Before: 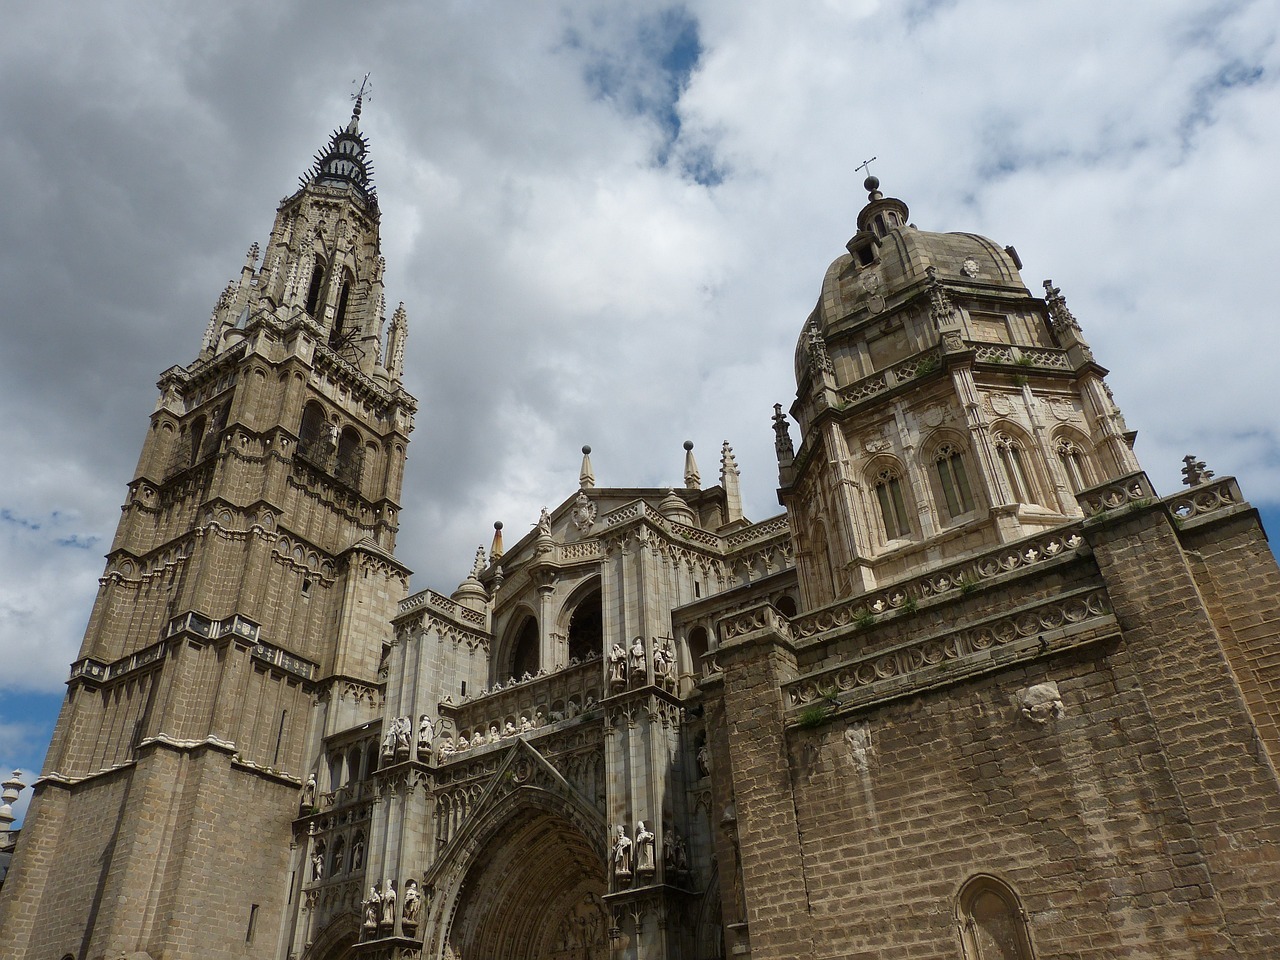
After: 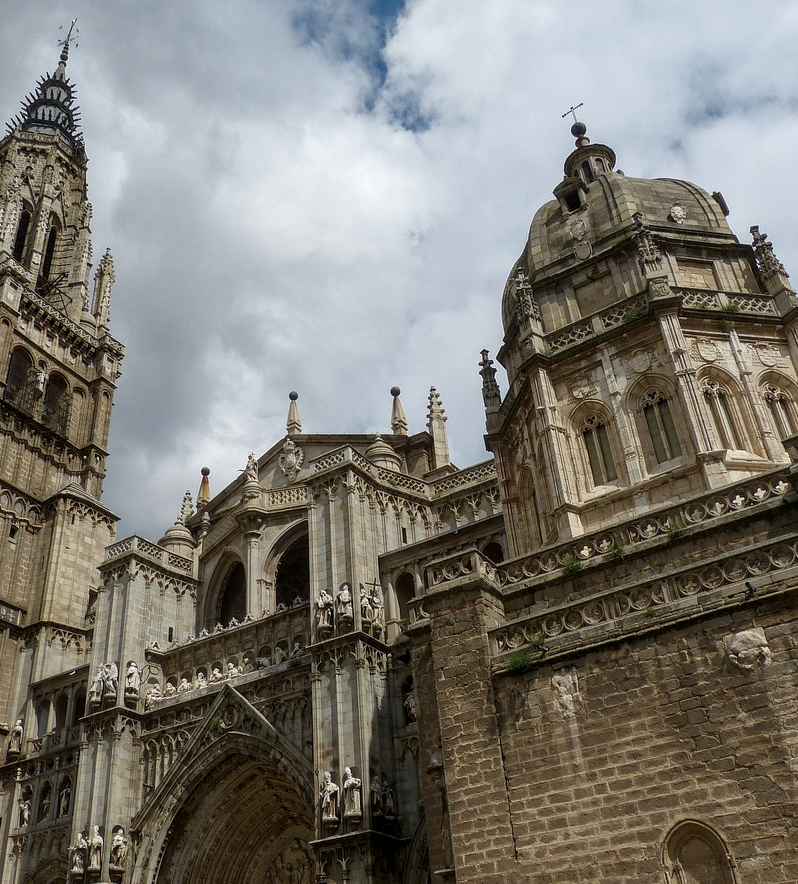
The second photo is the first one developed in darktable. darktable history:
local contrast: on, module defaults
crop and rotate: left 22.918%, top 5.629%, right 14.711%, bottom 2.247%
